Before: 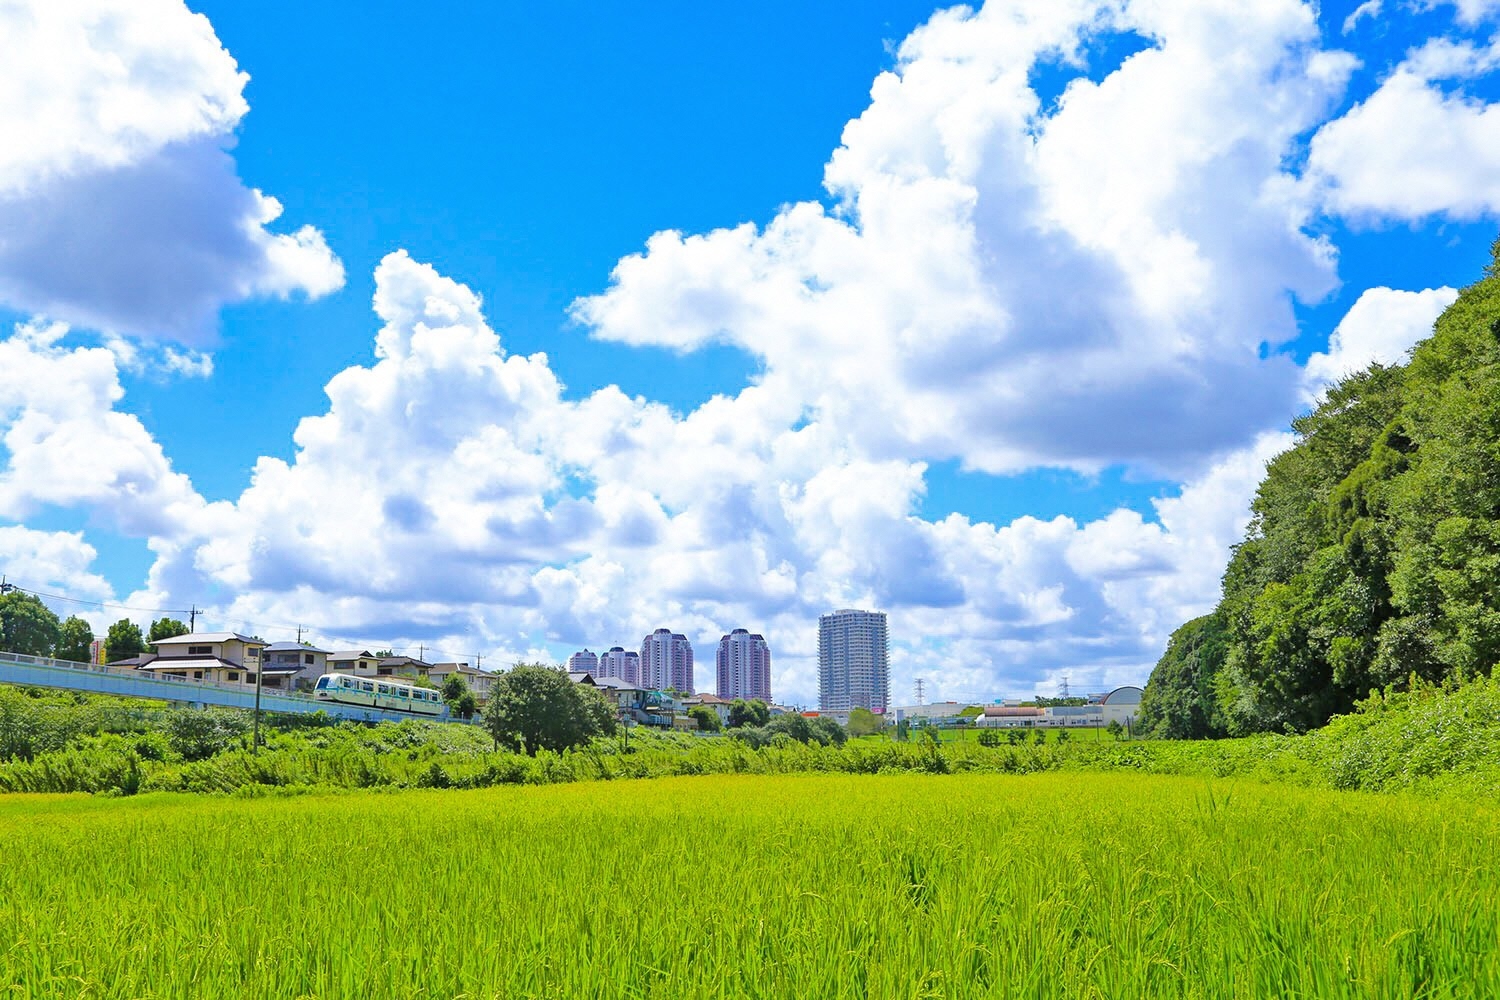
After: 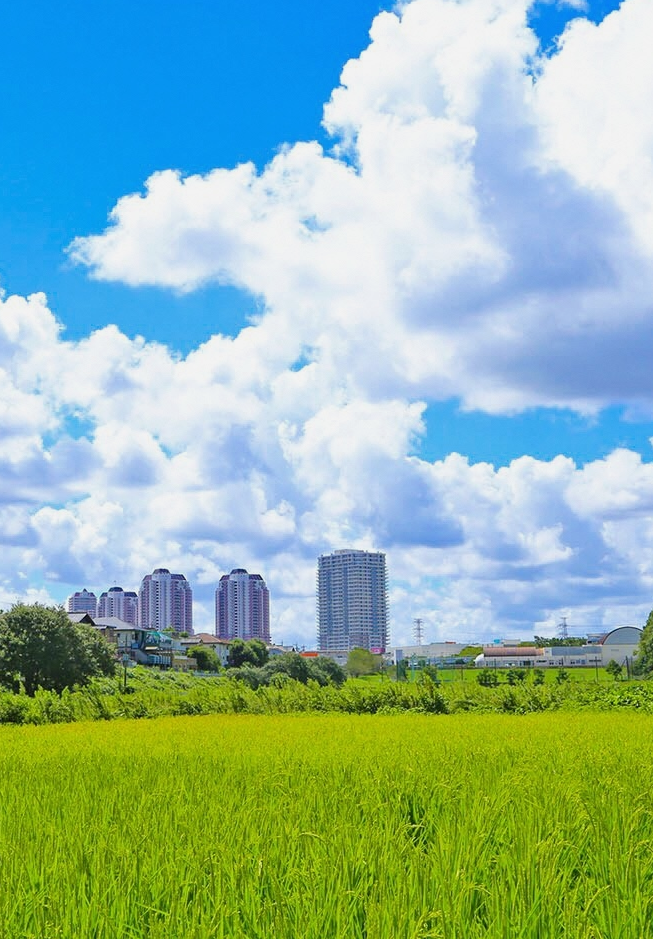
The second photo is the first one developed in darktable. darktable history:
crop: left 33.45%, top 6.07%, right 22.992%
exposure: exposure -0.157 EV, compensate highlight preservation false
